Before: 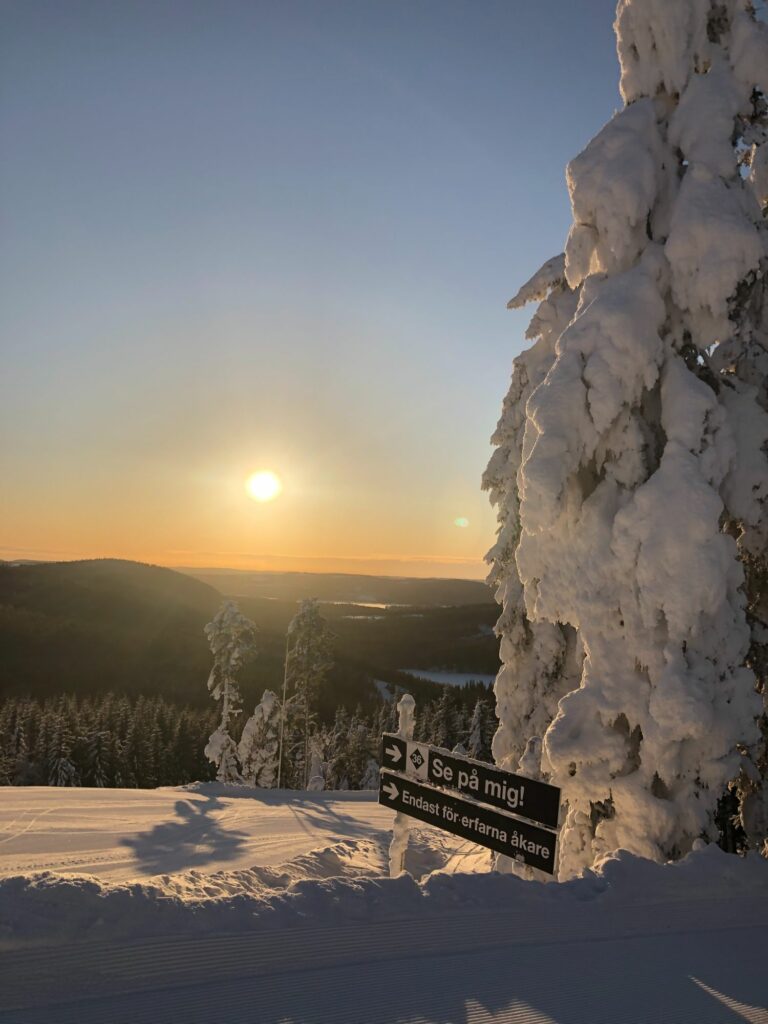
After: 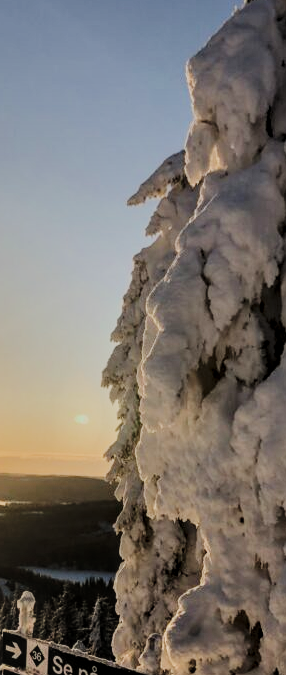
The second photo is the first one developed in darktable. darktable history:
tone curve: curves: ch0 [(0, 0) (0.003, 0.007) (0.011, 0.009) (0.025, 0.014) (0.044, 0.022) (0.069, 0.029) (0.1, 0.037) (0.136, 0.052) (0.177, 0.083) (0.224, 0.121) (0.277, 0.177) (0.335, 0.258) (0.399, 0.351) (0.468, 0.454) (0.543, 0.557) (0.623, 0.654) (0.709, 0.744) (0.801, 0.825) (0.898, 0.909) (1, 1)], preserve colors none
color correction: highlights b* 0.057, saturation 0.868
crop and rotate: left 49.494%, top 10.092%, right 13.226%, bottom 23.987%
shadows and highlights: shadows color adjustment 98%, highlights color adjustment 58.3%, low approximation 0.01, soften with gaussian
local contrast: detail 130%
filmic rgb: black relative exposure -7.13 EV, white relative exposure 5.38 EV, threshold 2.99 EV, hardness 3.03, color science v5 (2021), contrast in shadows safe, contrast in highlights safe, enable highlight reconstruction true
